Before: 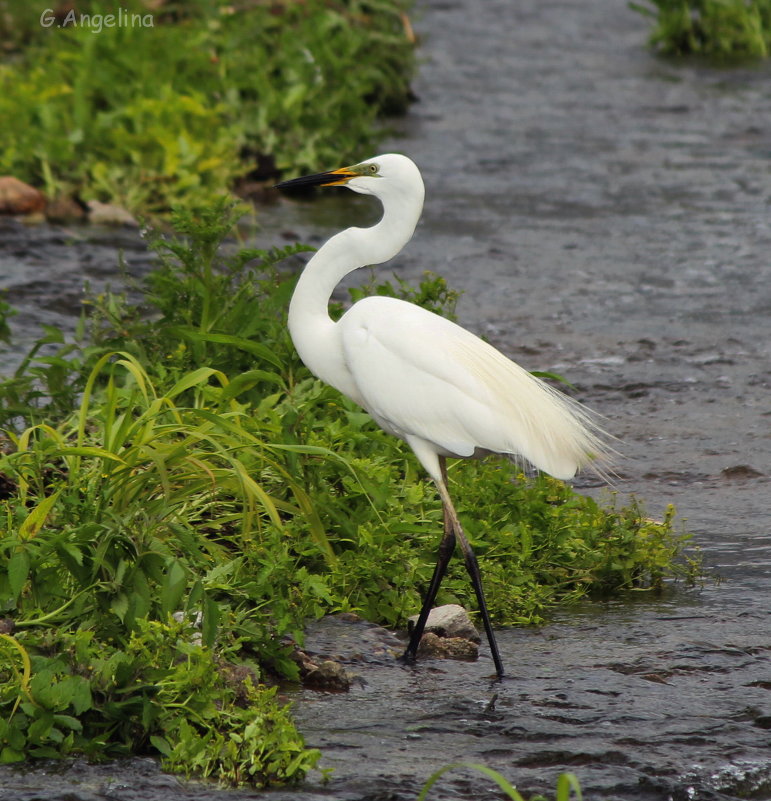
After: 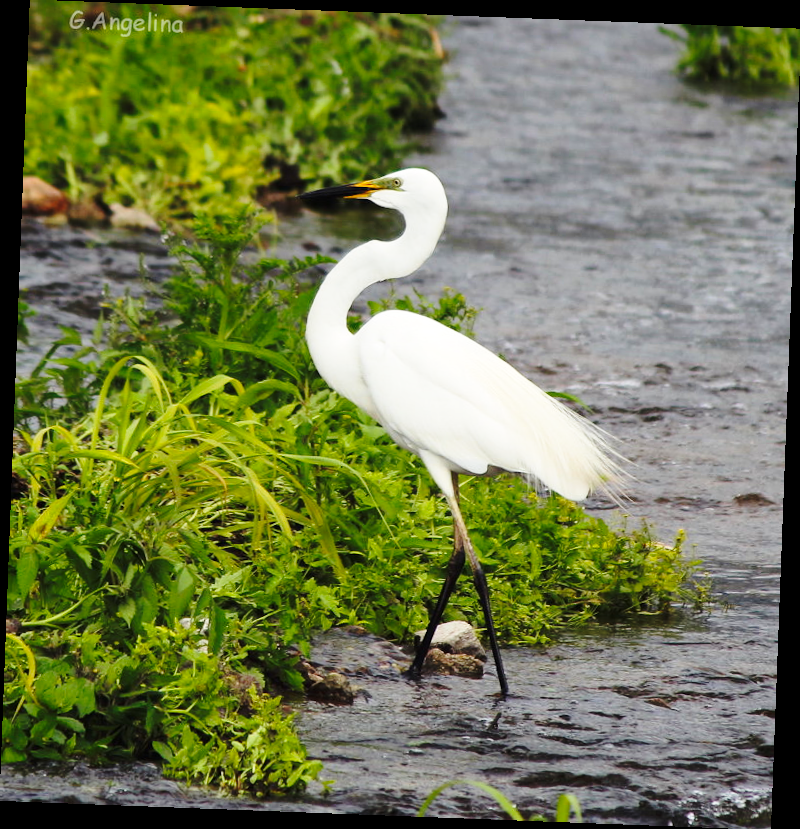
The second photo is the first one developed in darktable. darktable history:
rotate and perspective: rotation 2.17°, automatic cropping off
base curve: curves: ch0 [(0, 0) (0.036, 0.037) (0.121, 0.228) (0.46, 0.76) (0.859, 0.983) (1, 1)], preserve colors none
shadows and highlights: radius 93.07, shadows -14.46, white point adjustment 0.23, highlights 31.48, compress 48.23%, highlights color adjustment 52.79%, soften with gaussian
